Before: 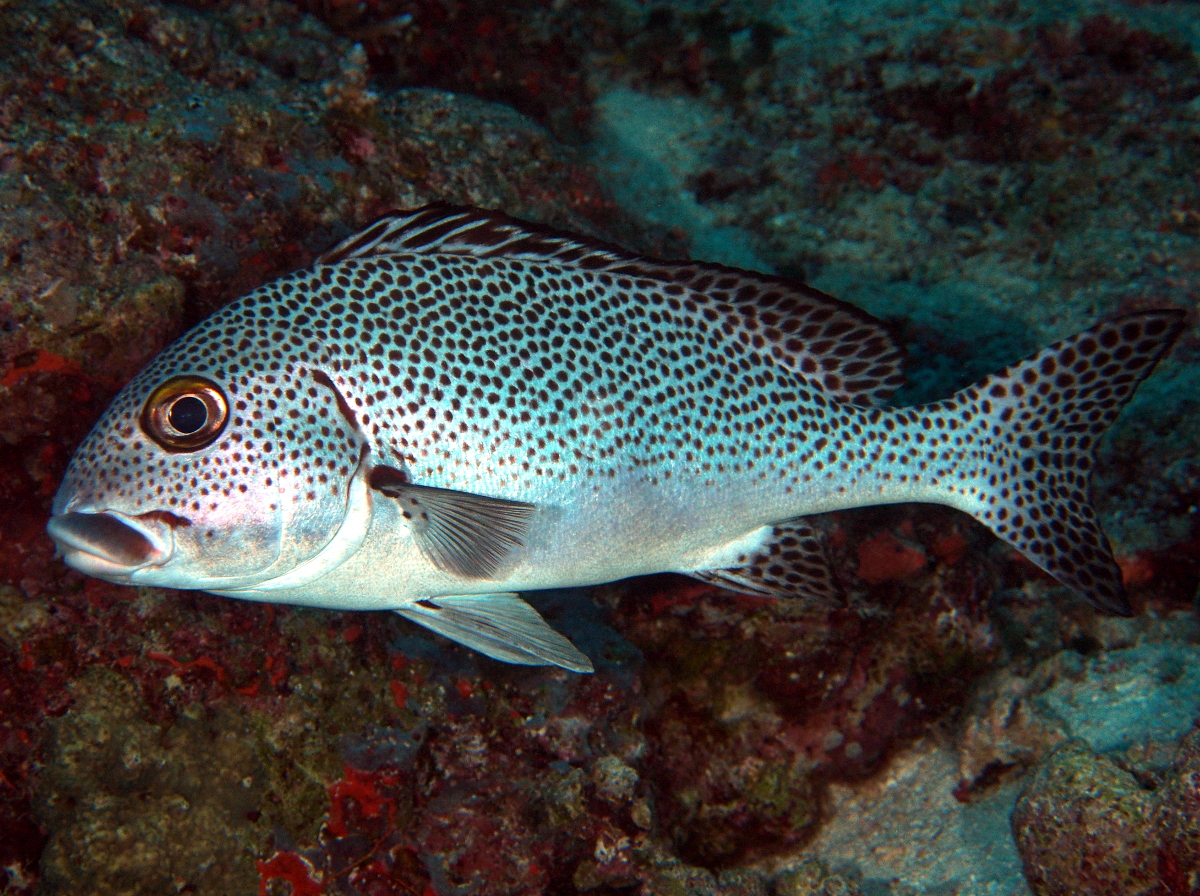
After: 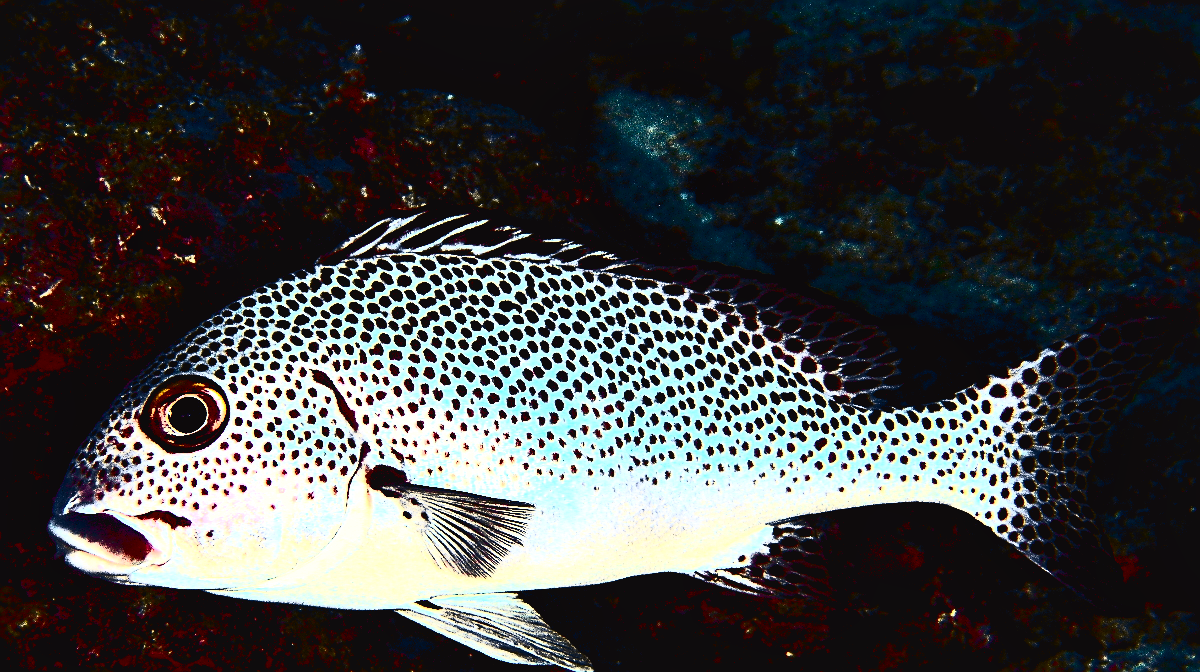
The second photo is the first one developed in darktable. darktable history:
tone equalizer: -8 EV -0.75 EV, -7 EV -0.7 EV, -6 EV -0.6 EV, -5 EV -0.4 EV, -3 EV 0.4 EV, -2 EV 0.6 EV, -1 EV 0.7 EV, +0 EV 0.75 EV, edges refinement/feathering 500, mask exposure compensation -1.57 EV, preserve details no
local contrast: mode bilateral grid, contrast 20, coarseness 50, detail 150%, midtone range 0.2
tone curve: curves: ch0 [(0, 0.036) (0.119, 0.115) (0.466, 0.498) (0.715, 0.767) (0.817, 0.865) (1, 0.998)]; ch1 [(0, 0) (0.377, 0.424) (0.442, 0.491) (0.487, 0.502) (0.514, 0.512) (0.536, 0.577) (0.66, 0.724) (1, 1)]; ch2 [(0, 0) (0.38, 0.405) (0.463, 0.443) (0.492, 0.486) (0.526, 0.541) (0.578, 0.598) (1, 1)], color space Lab, independent channels, preserve colors none
sharpen: radius 1.4, amount 1.25, threshold 0.7
crop: bottom 24.967%
exposure: black level correction 0.001, compensate highlight preservation false
color balance rgb: shadows lift › luminance -21.66%, shadows lift › chroma 6.57%, shadows lift › hue 270°, power › chroma 0.68%, power › hue 60°, highlights gain › luminance 6.08%, highlights gain › chroma 1.33%, highlights gain › hue 90°, global offset › luminance -0.87%, perceptual saturation grading › global saturation 26.86%, perceptual saturation grading › highlights -28.39%, perceptual saturation grading › mid-tones 15.22%, perceptual saturation grading › shadows 33.98%, perceptual brilliance grading › highlights 10%, perceptual brilliance grading › mid-tones 5%
contrast brightness saturation: contrast 0.93, brightness 0.2
